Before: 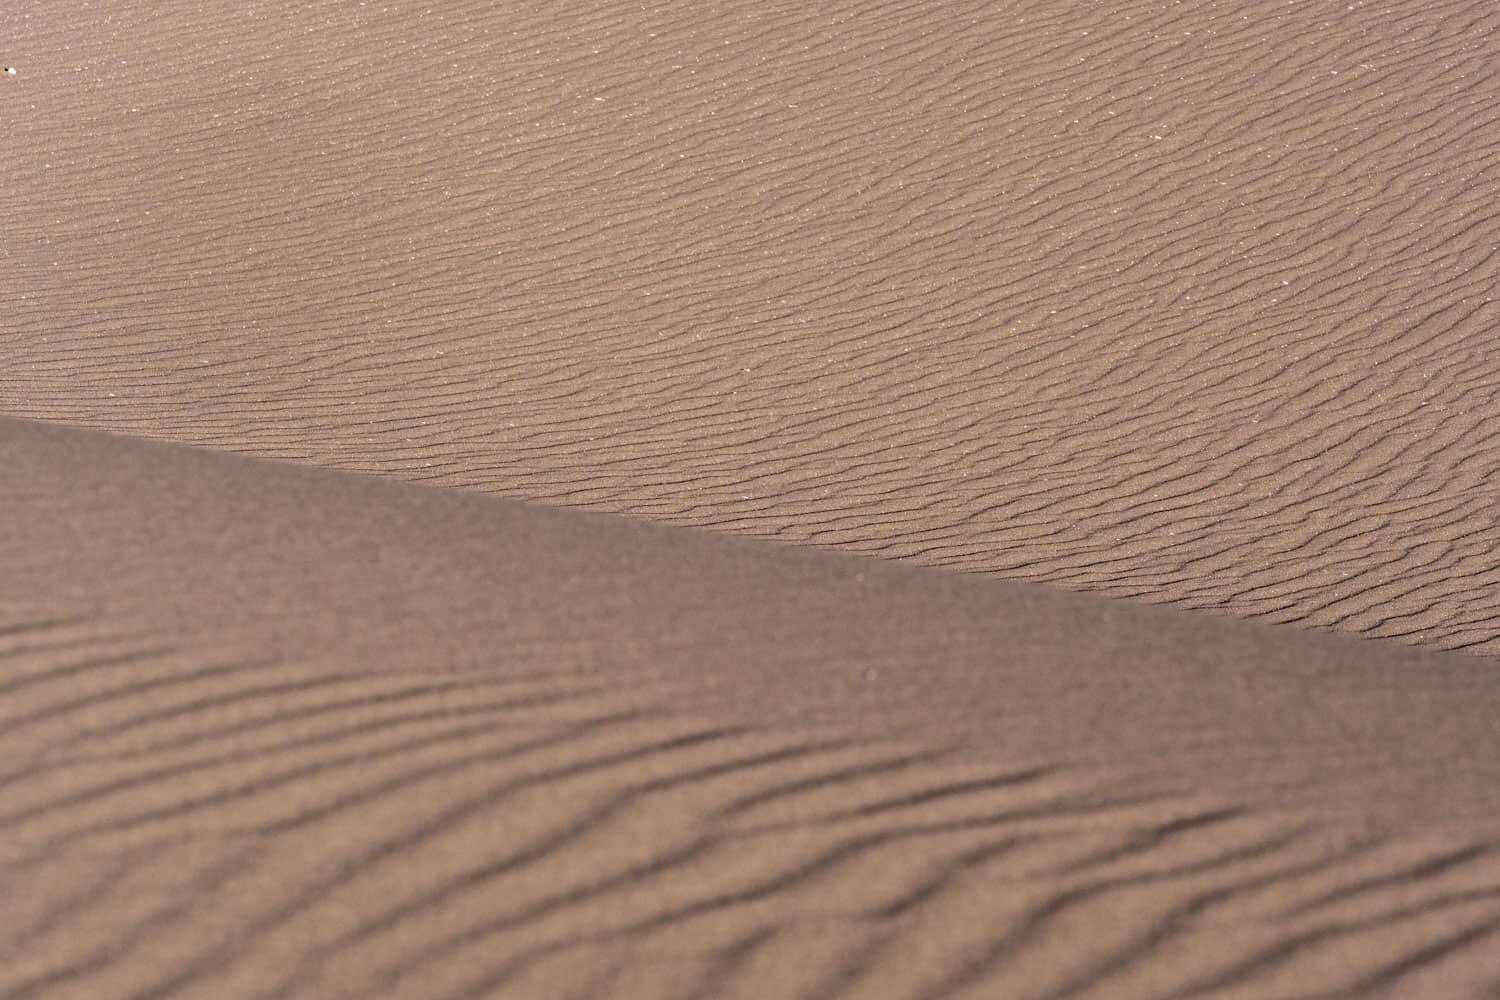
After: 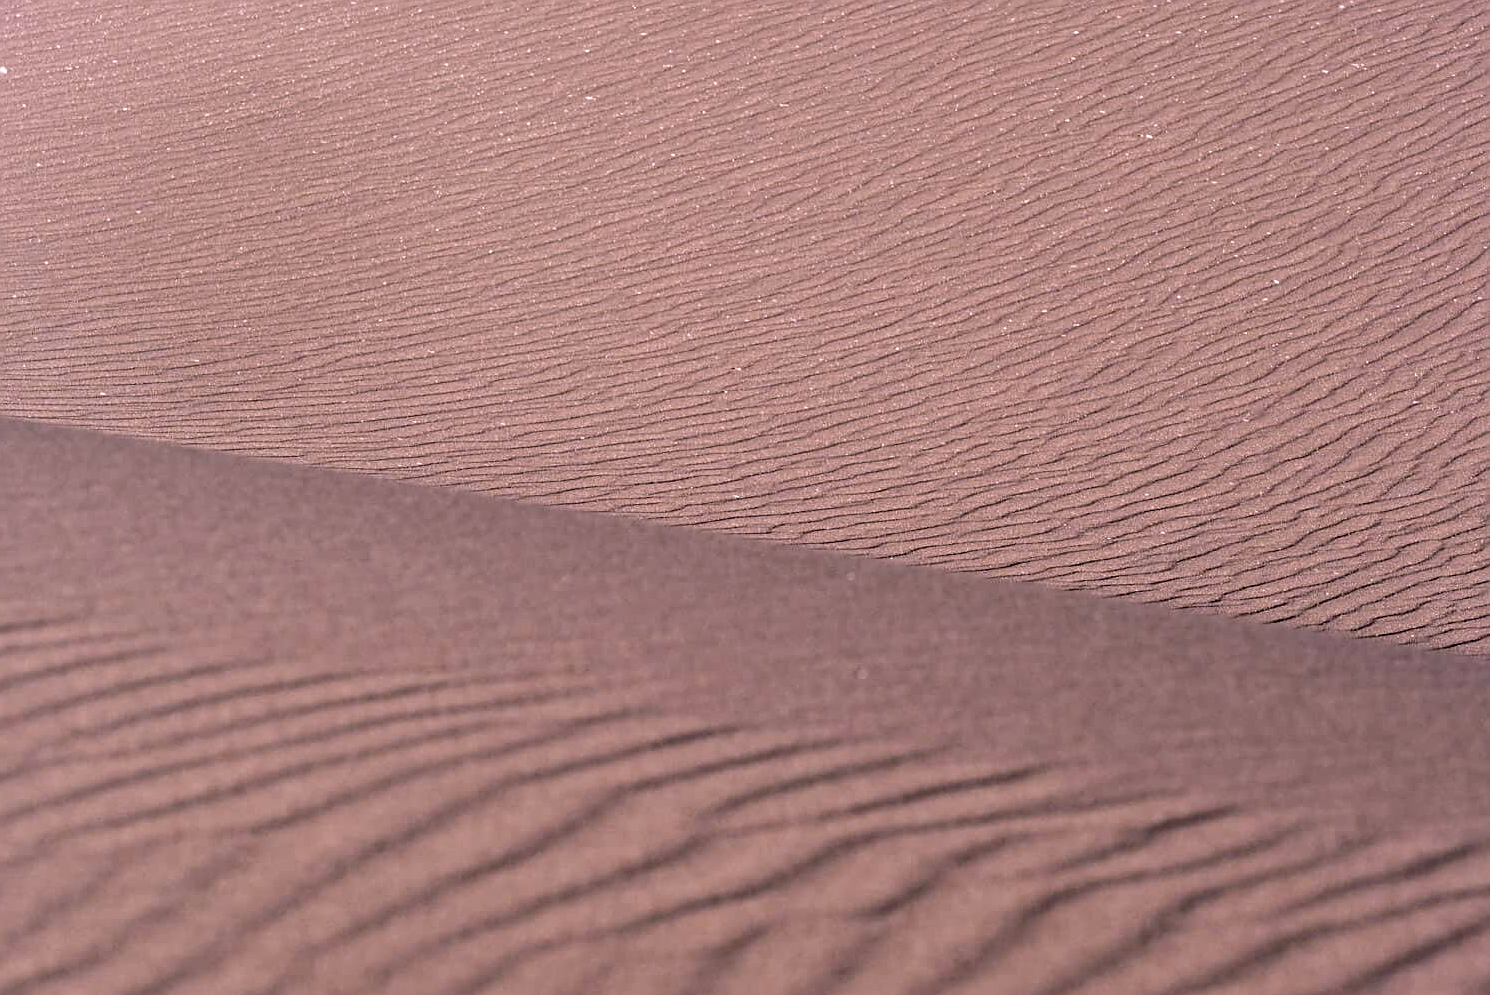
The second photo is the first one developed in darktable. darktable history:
haze removal: strength 0.12, distance 0.25, compatibility mode true, adaptive false
white balance: red 1.066, blue 1.119
crop and rotate: left 0.614%, top 0.179%, bottom 0.309%
sharpen: on, module defaults
